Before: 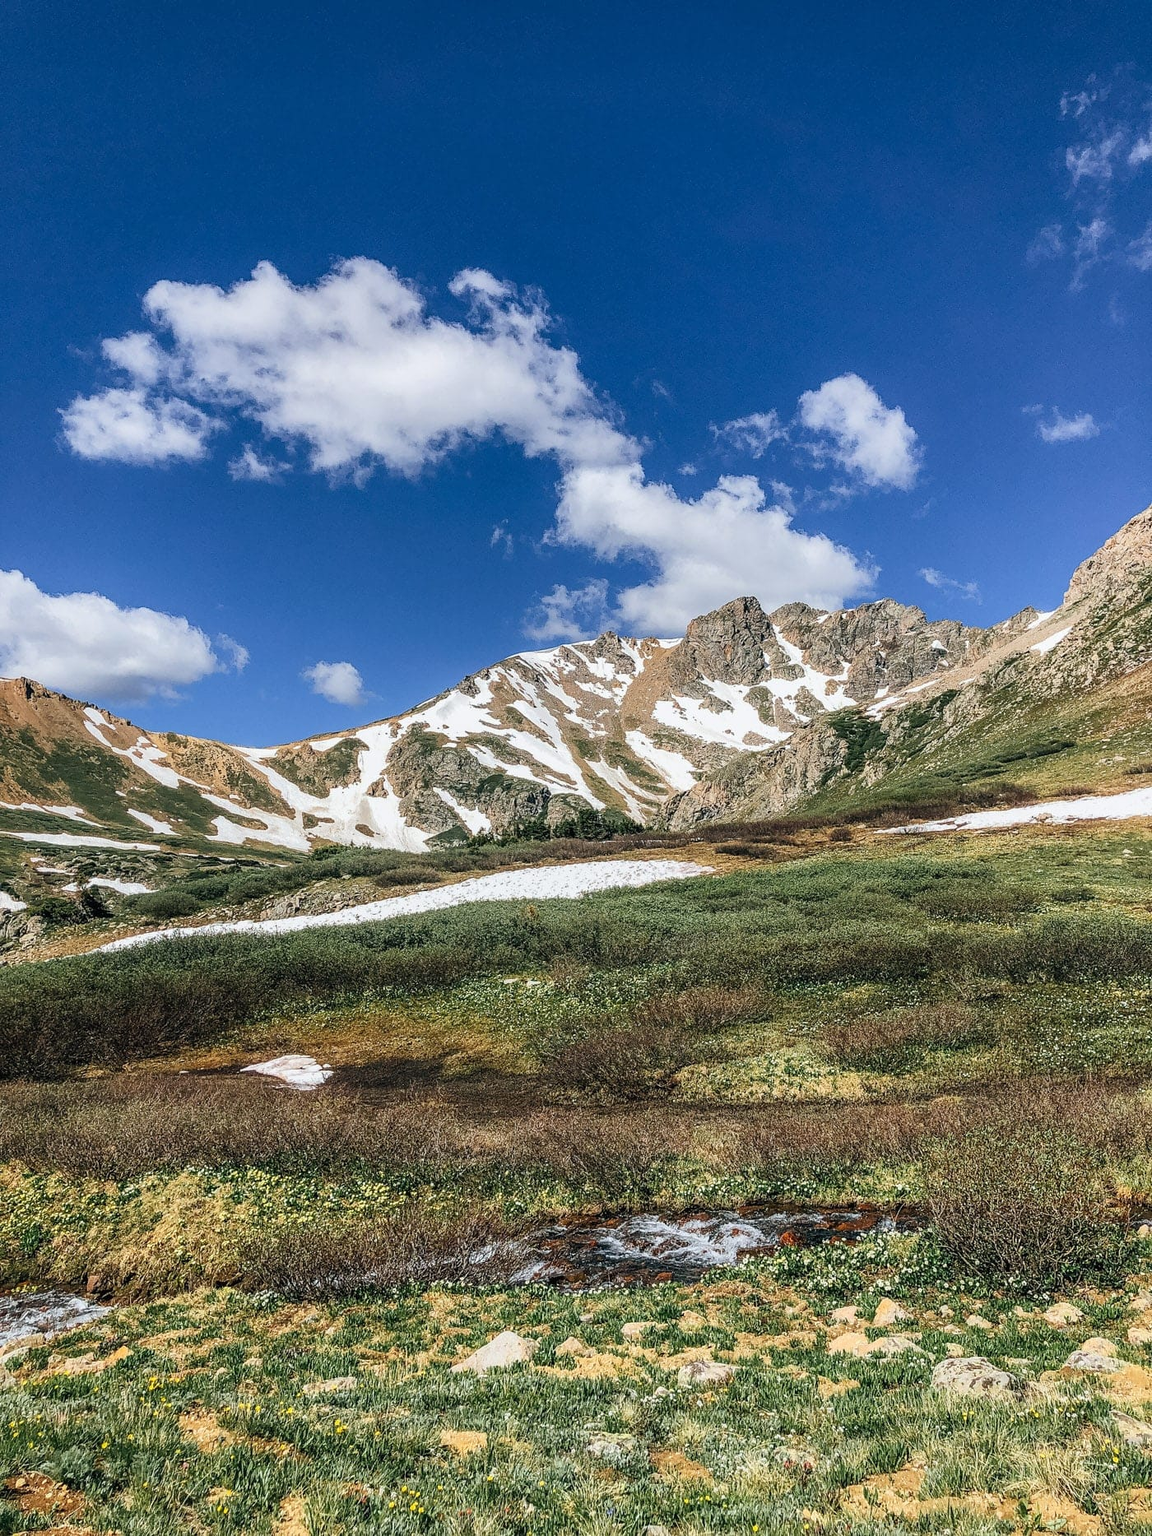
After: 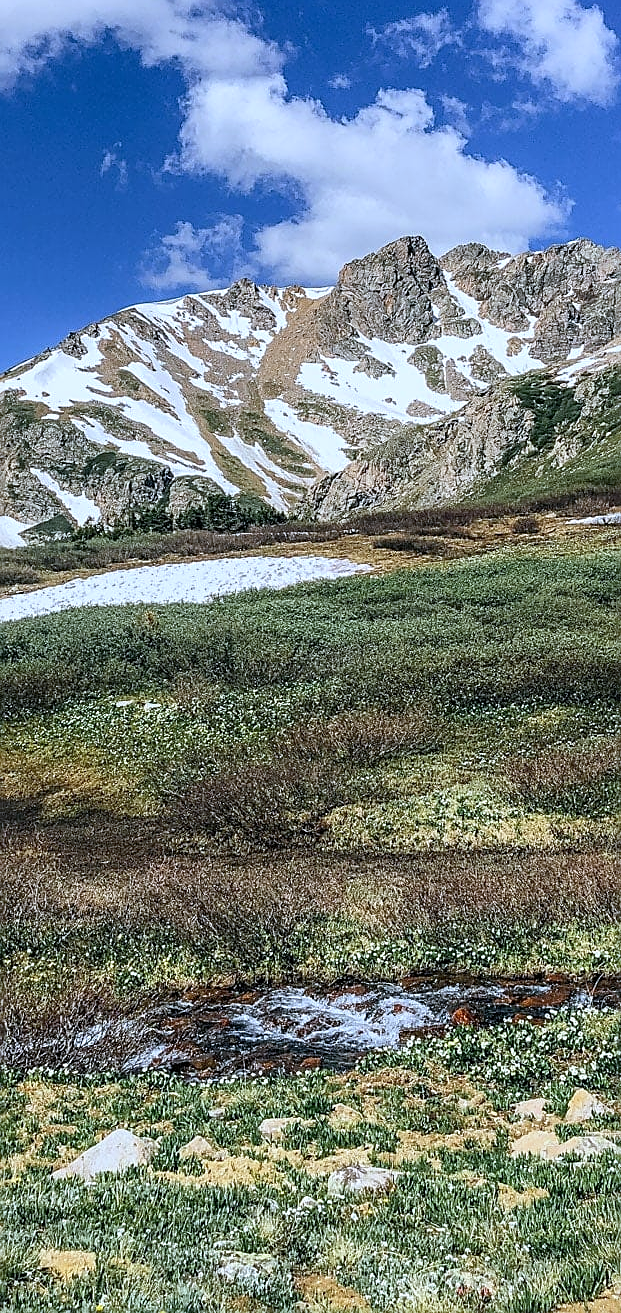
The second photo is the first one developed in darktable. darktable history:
crop: left 35.432%, top 26.233%, right 20.145%, bottom 3.432%
sharpen: on, module defaults
white balance: red 0.926, green 1.003, blue 1.133
